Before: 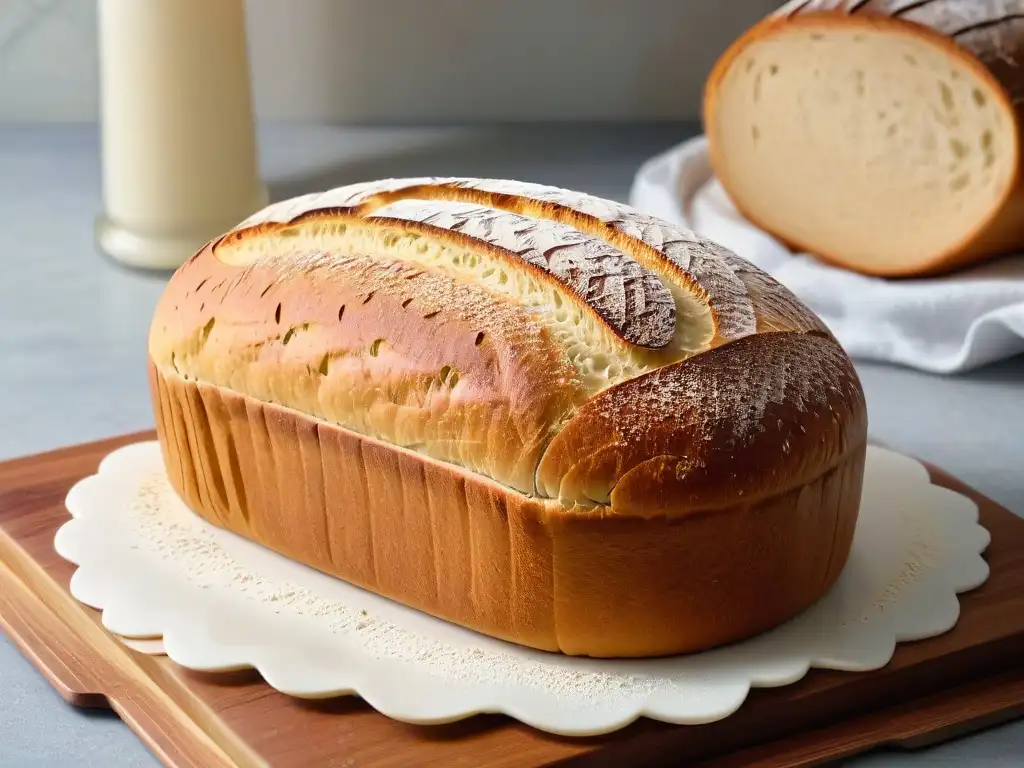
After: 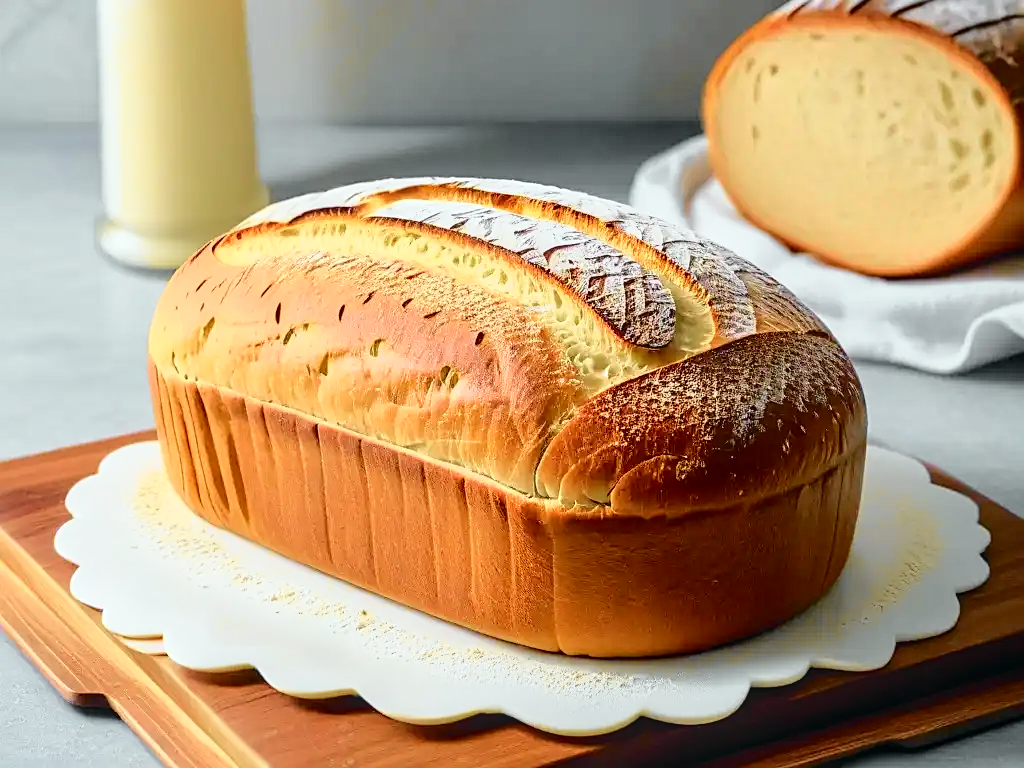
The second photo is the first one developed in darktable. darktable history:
tone curve: curves: ch0 [(0, 0.015) (0.084, 0.074) (0.162, 0.165) (0.304, 0.382) (0.466, 0.576) (0.654, 0.741) (0.848, 0.906) (0.984, 0.963)]; ch1 [(0, 0) (0.34, 0.235) (0.46, 0.46) (0.515, 0.502) (0.553, 0.567) (0.764, 0.815) (1, 1)]; ch2 [(0, 0) (0.44, 0.458) (0.479, 0.492) (0.524, 0.507) (0.547, 0.579) (0.673, 0.712) (1, 1)], color space Lab, independent channels, preserve colors none
sharpen: on, module defaults
local contrast: on, module defaults
